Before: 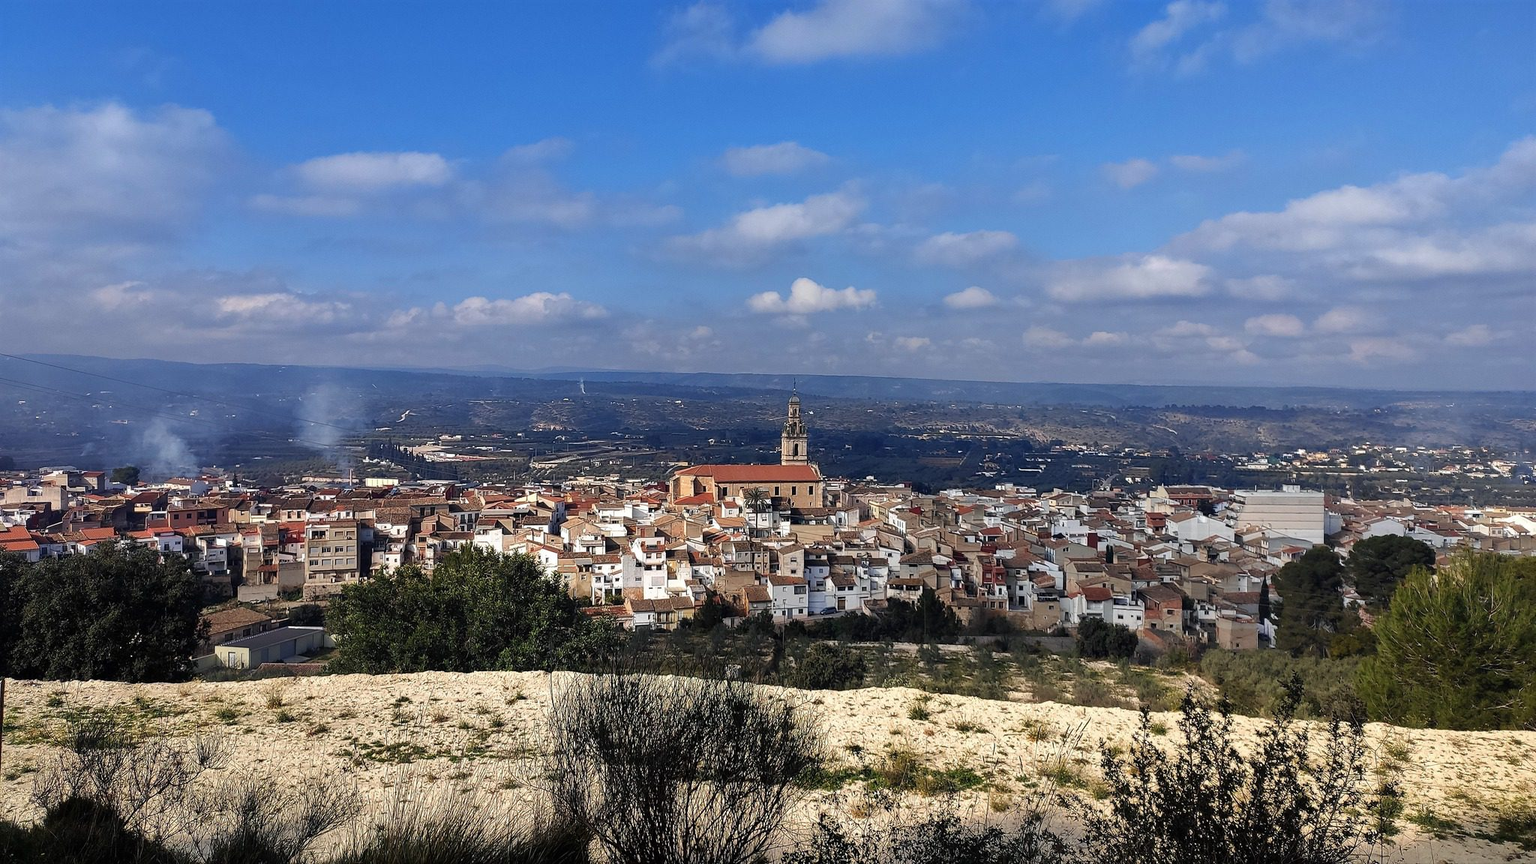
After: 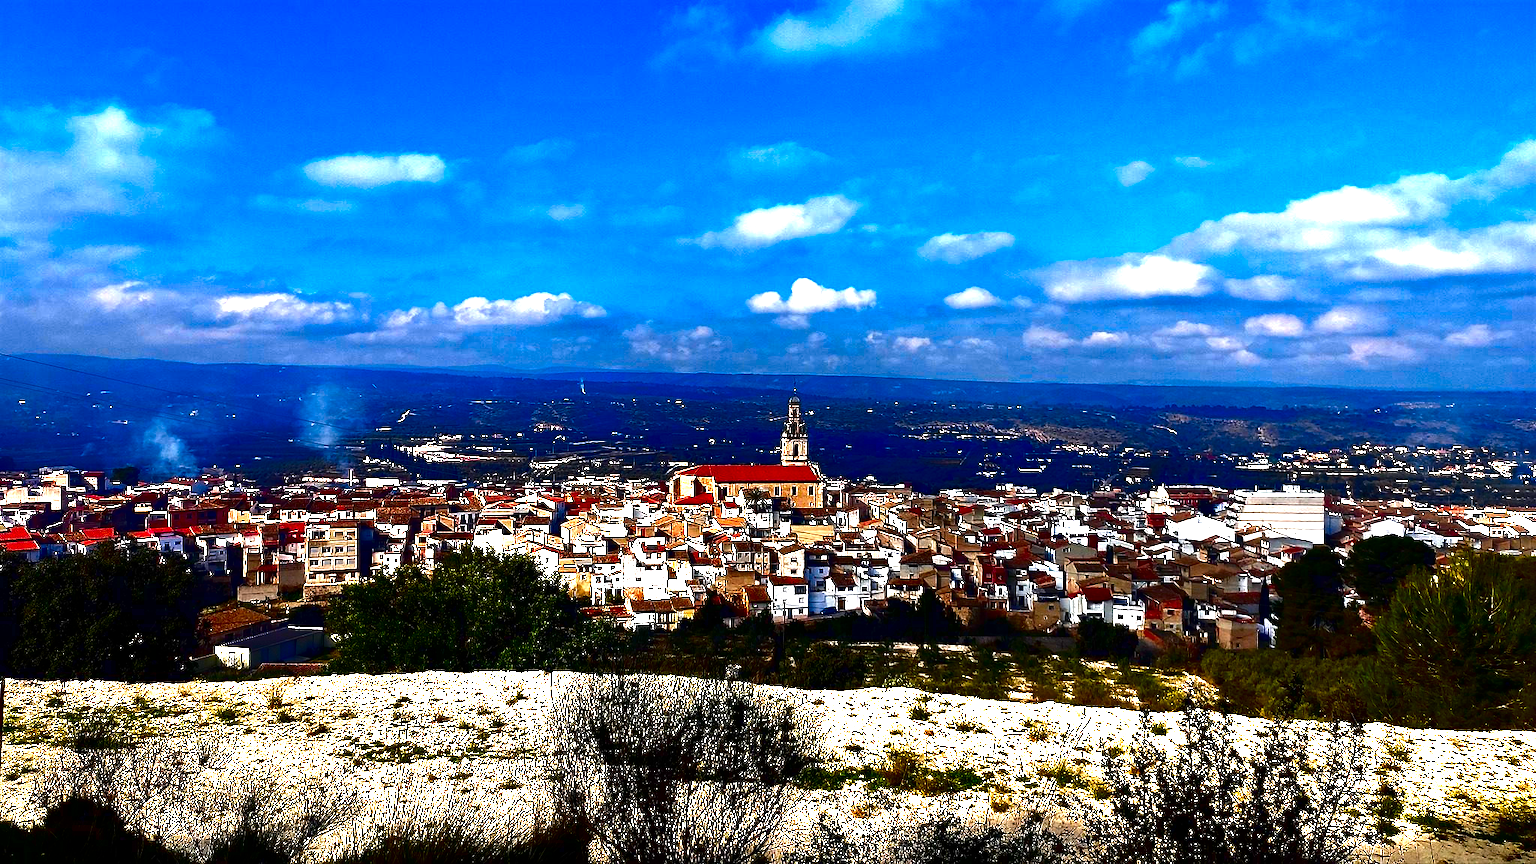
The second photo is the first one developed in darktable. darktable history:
exposure: black level correction 0, exposure 1.297 EV, compensate exposure bias true, compensate highlight preservation false
contrast brightness saturation: brightness -0.98, saturation 1
